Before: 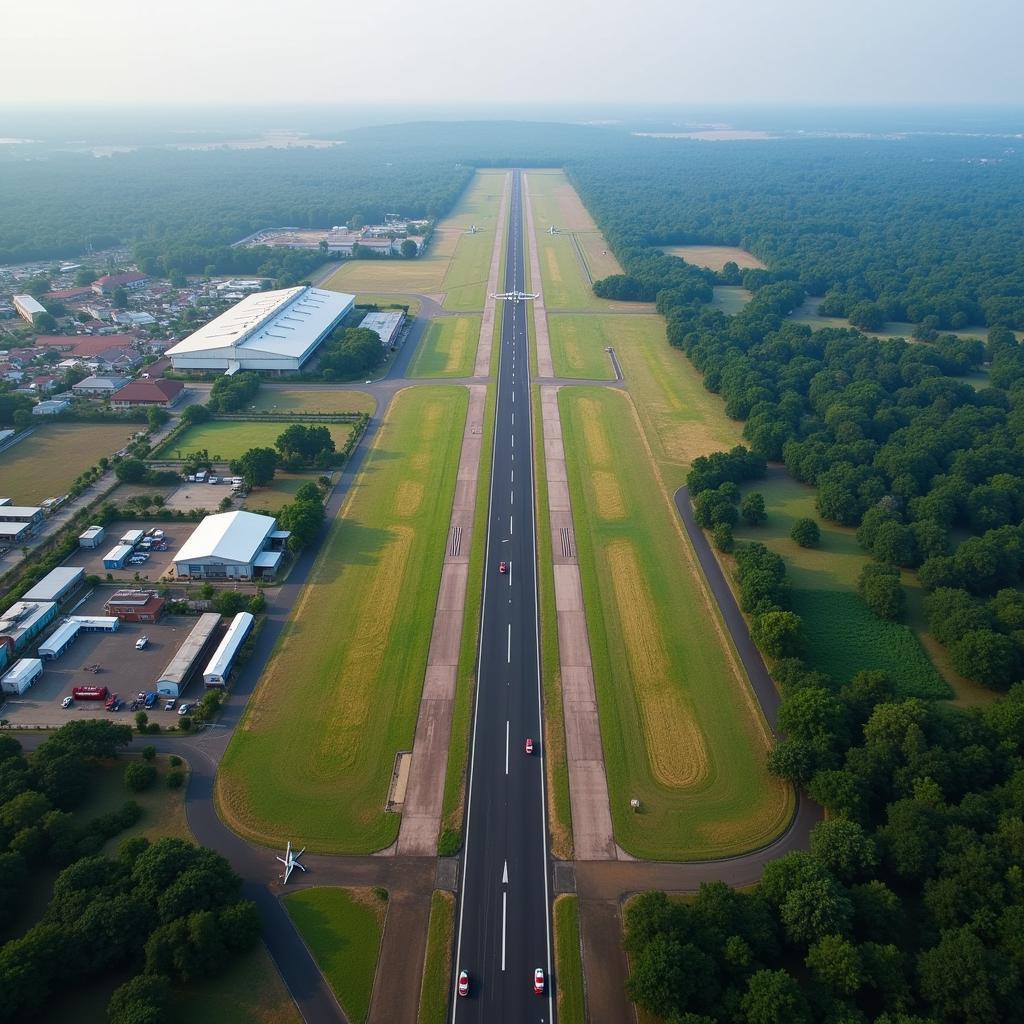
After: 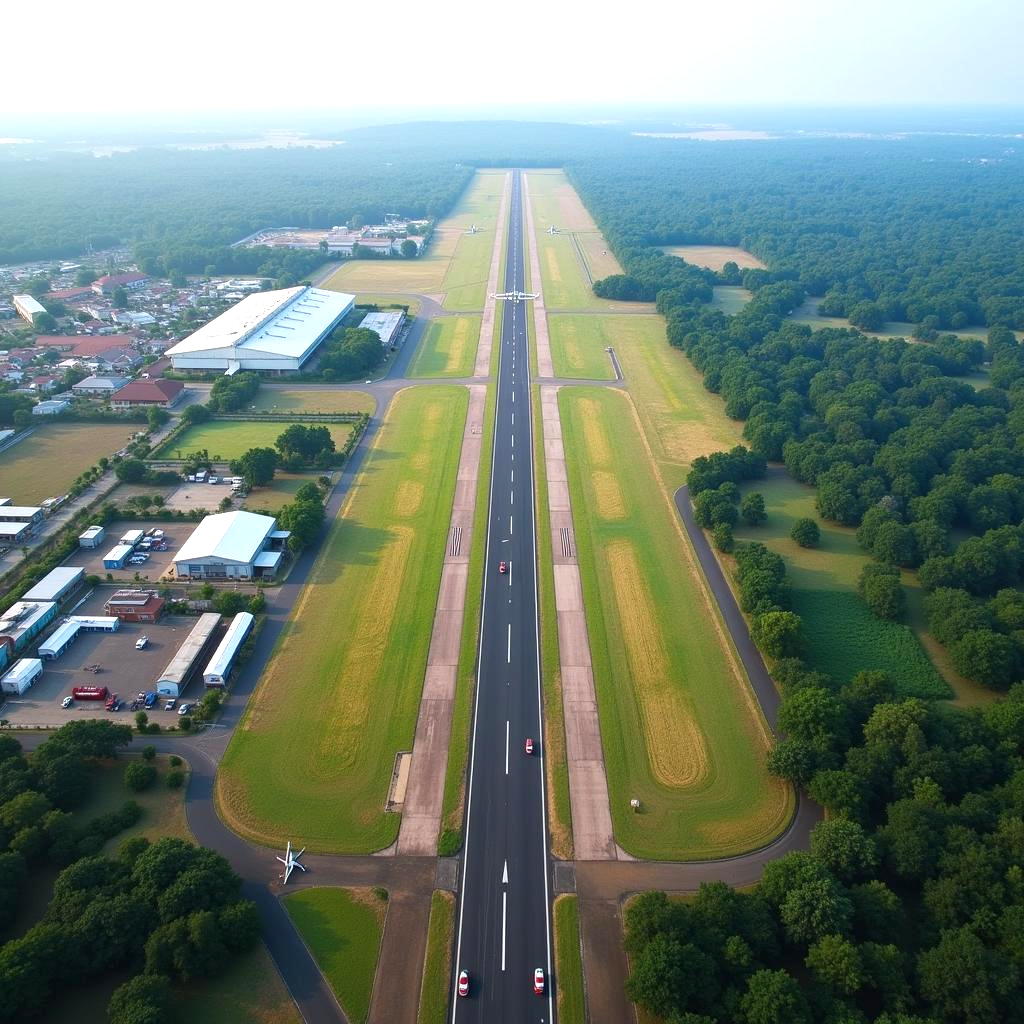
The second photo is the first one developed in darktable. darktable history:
exposure: exposure 0.605 EV, compensate highlight preservation false
